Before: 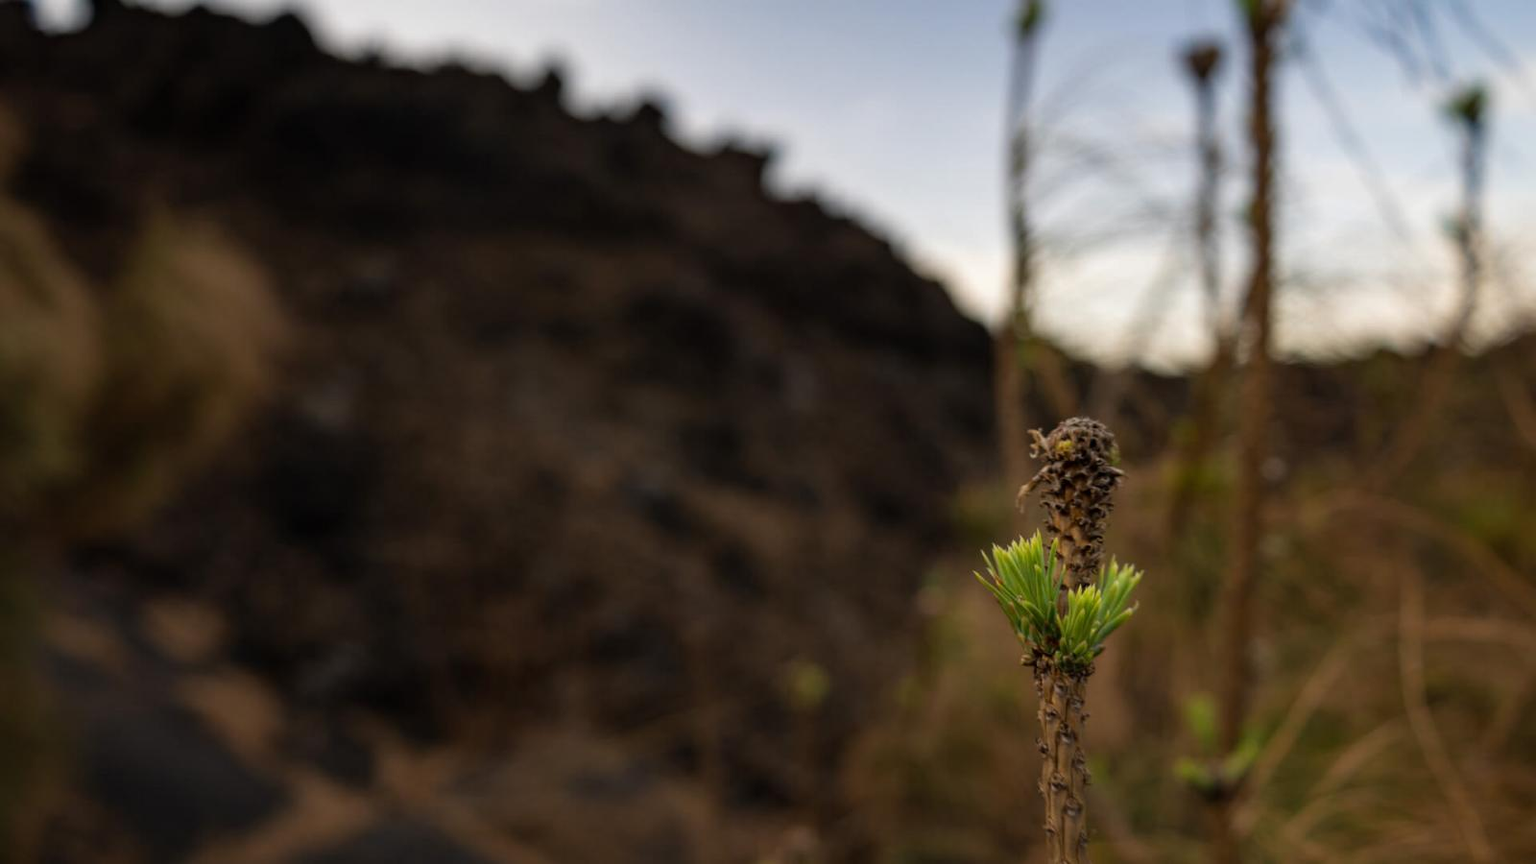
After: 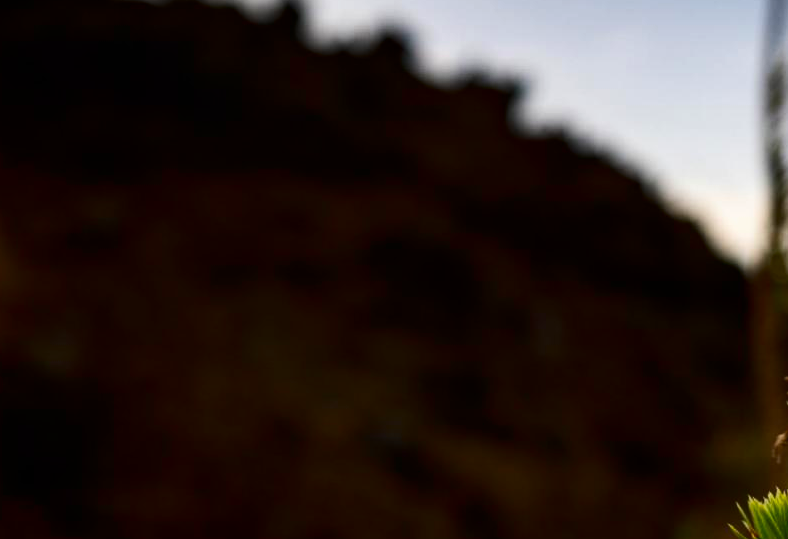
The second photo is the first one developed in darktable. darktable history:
crop: left 17.909%, top 7.924%, right 32.822%, bottom 32.107%
contrast brightness saturation: contrast 0.225, brightness -0.18, saturation 0.237
